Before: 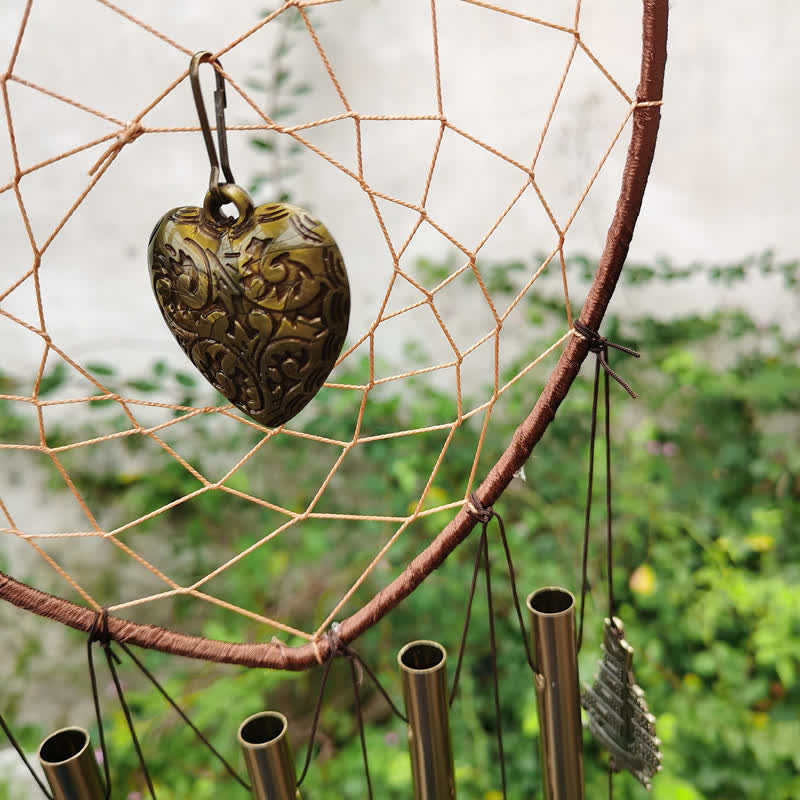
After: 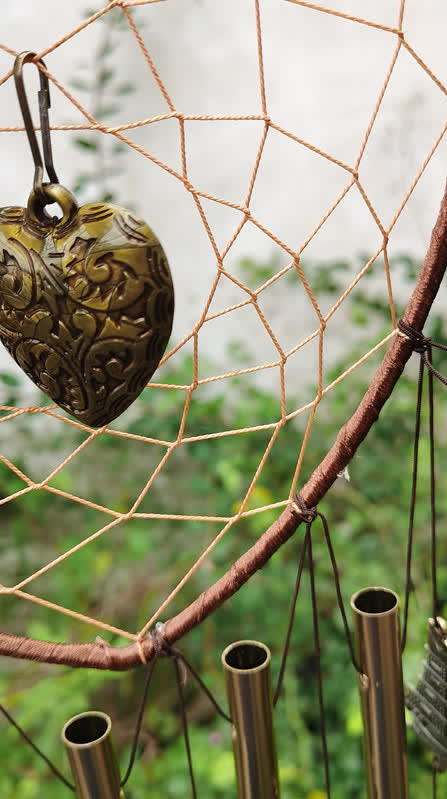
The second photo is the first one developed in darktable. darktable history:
crop: left 22.055%, right 22.034%, bottom 0.002%
